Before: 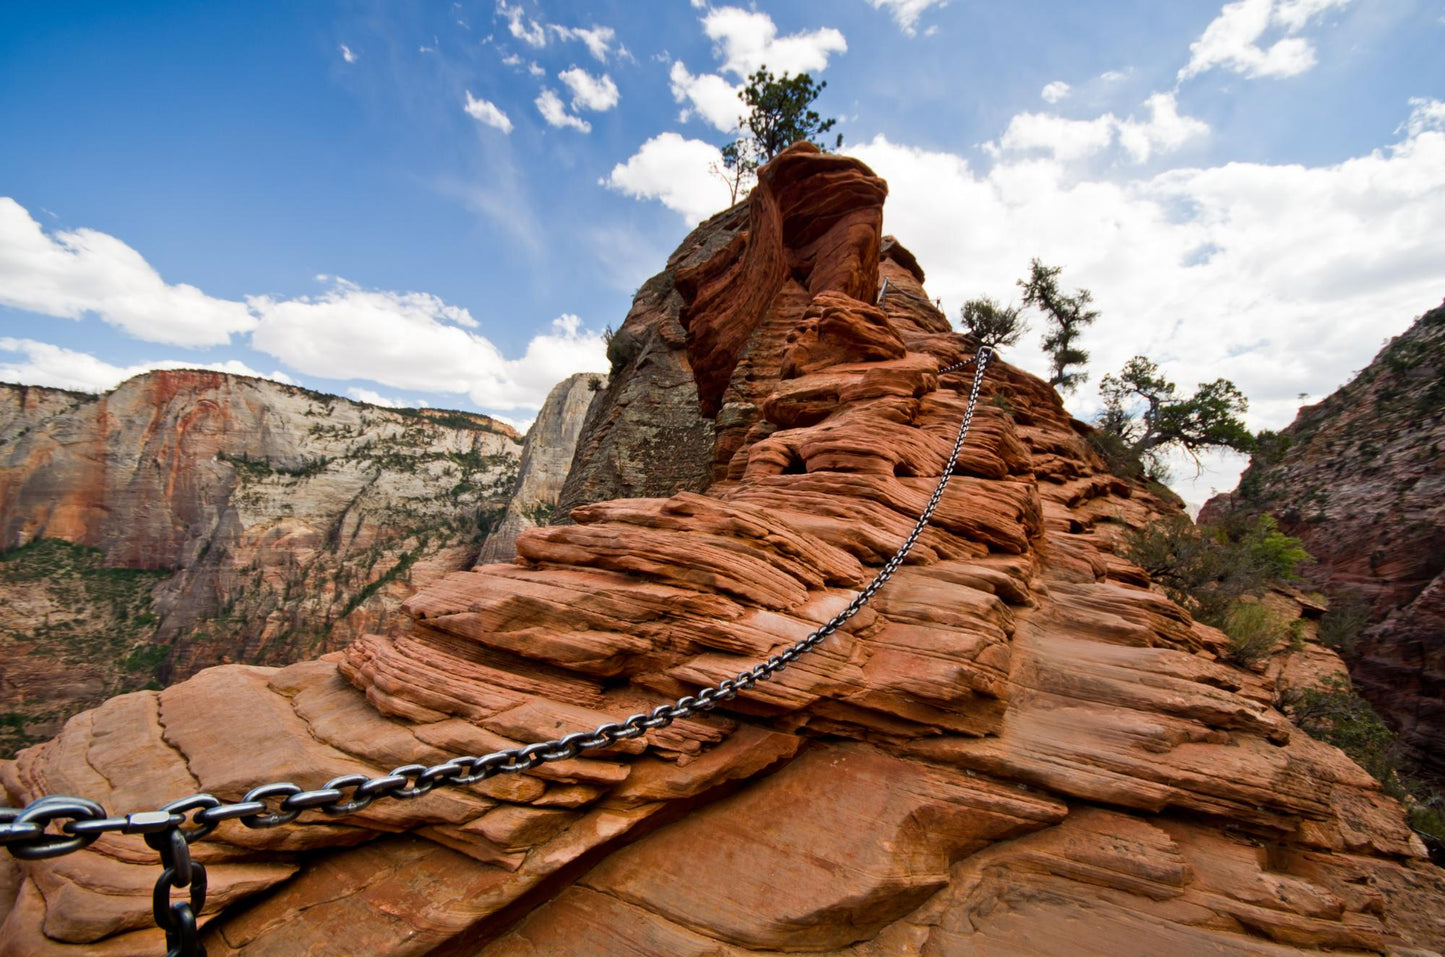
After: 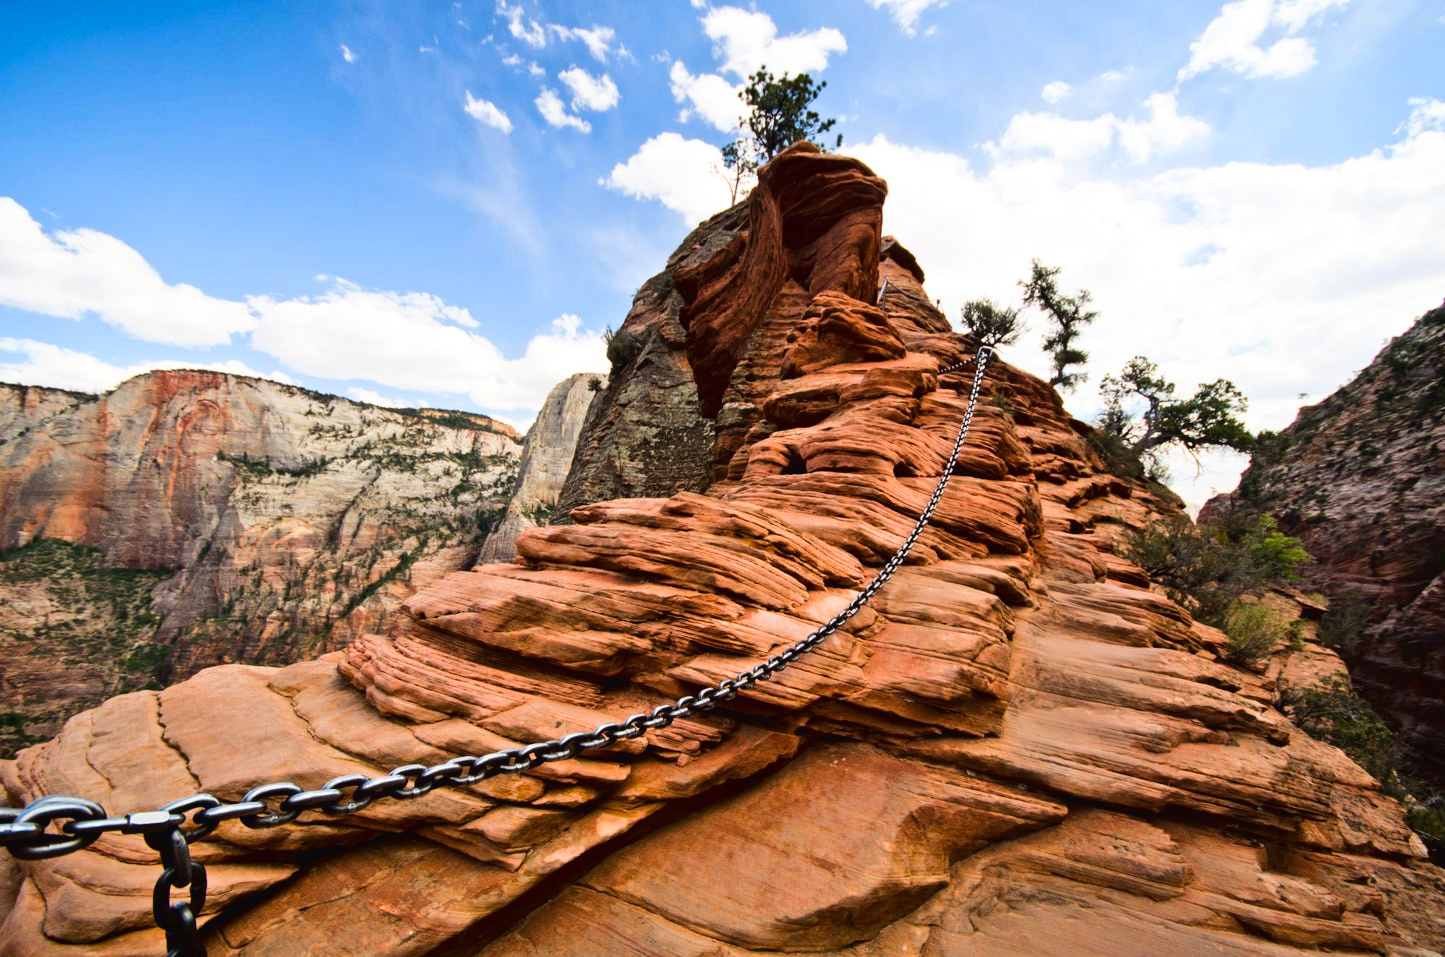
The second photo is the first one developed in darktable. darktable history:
levels: black 0.087%, levels [0, 0.498, 0.996]
tone curve: curves: ch0 [(0, 0.023) (0.087, 0.065) (0.184, 0.168) (0.45, 0.54) (0.57, 0.683) (0.722, 0.825) (0.877, 0.948) (1, 1)]; ch1 [(0, 0) (0.388, 0.369) (0.44, 0.45) (0.495, 0.491) (0.534, 0.528) (0.657, 0.655) (1, 1)]; ch2 [(0, 0) (0.353, 0.317) (0.408, 0.427) (0.5, 0.497) (0.534, 0.544) (0.576, 0.605) (0.625, 0.631) (1, 1)], color space Lab, linked channels, preserve colors none
